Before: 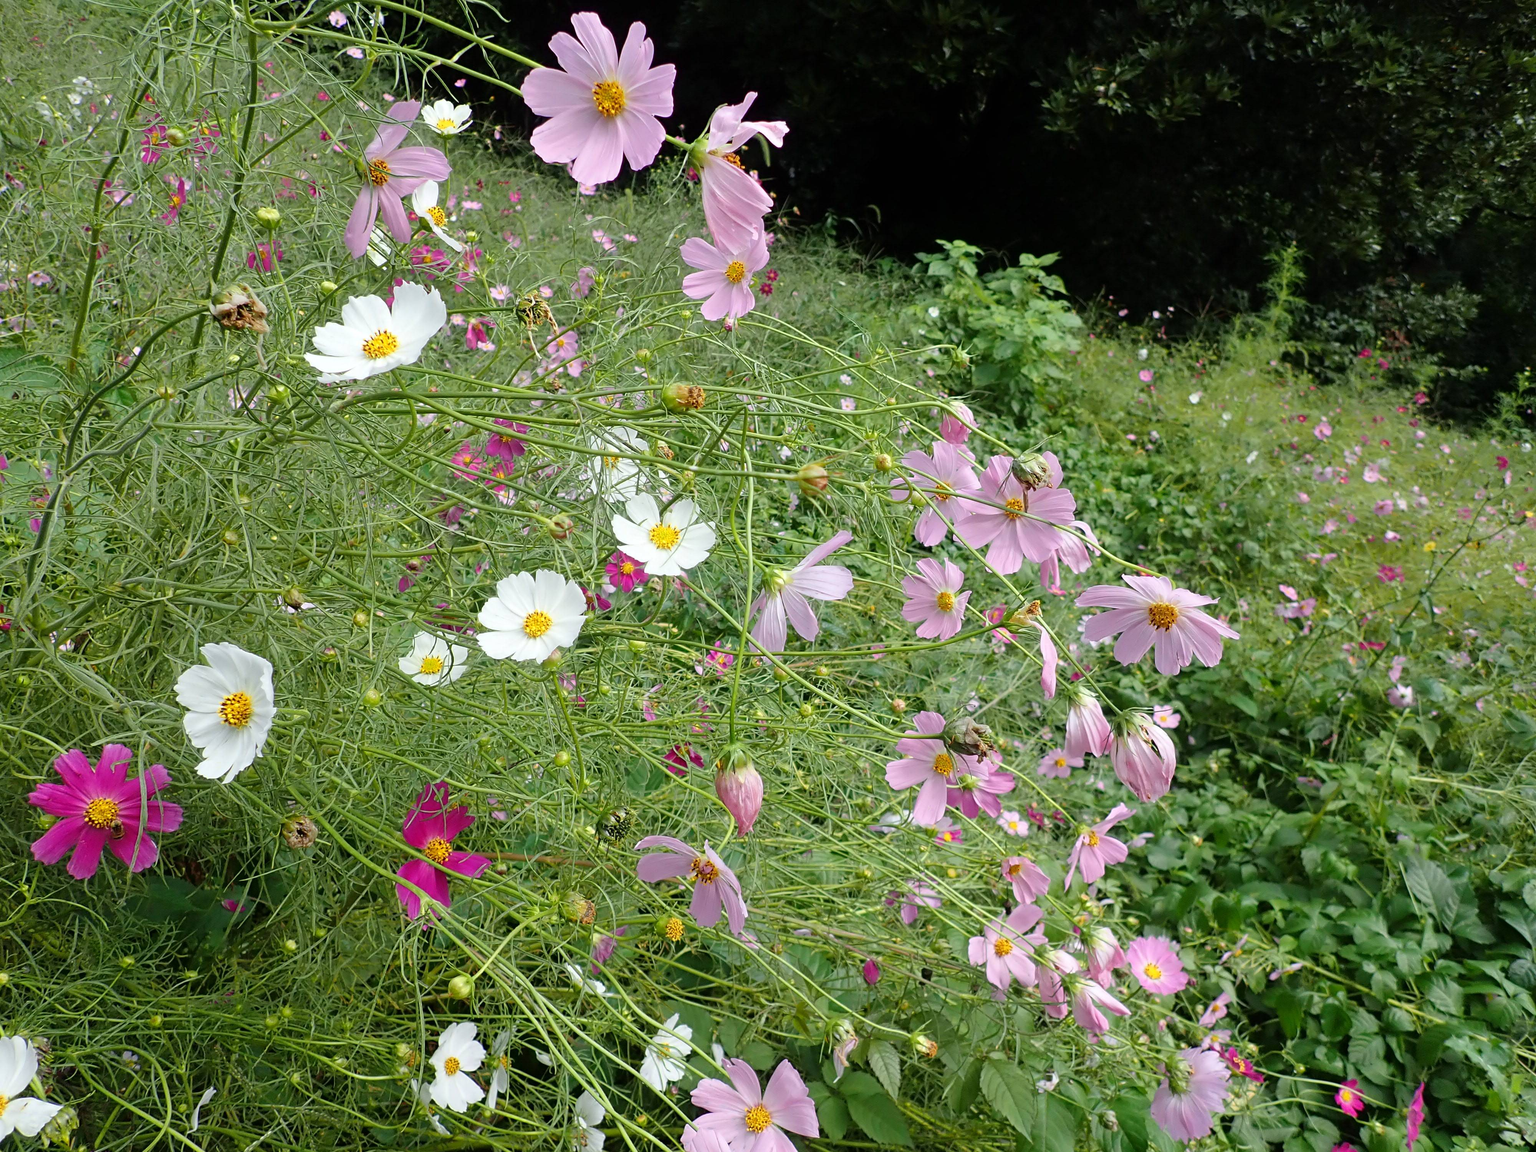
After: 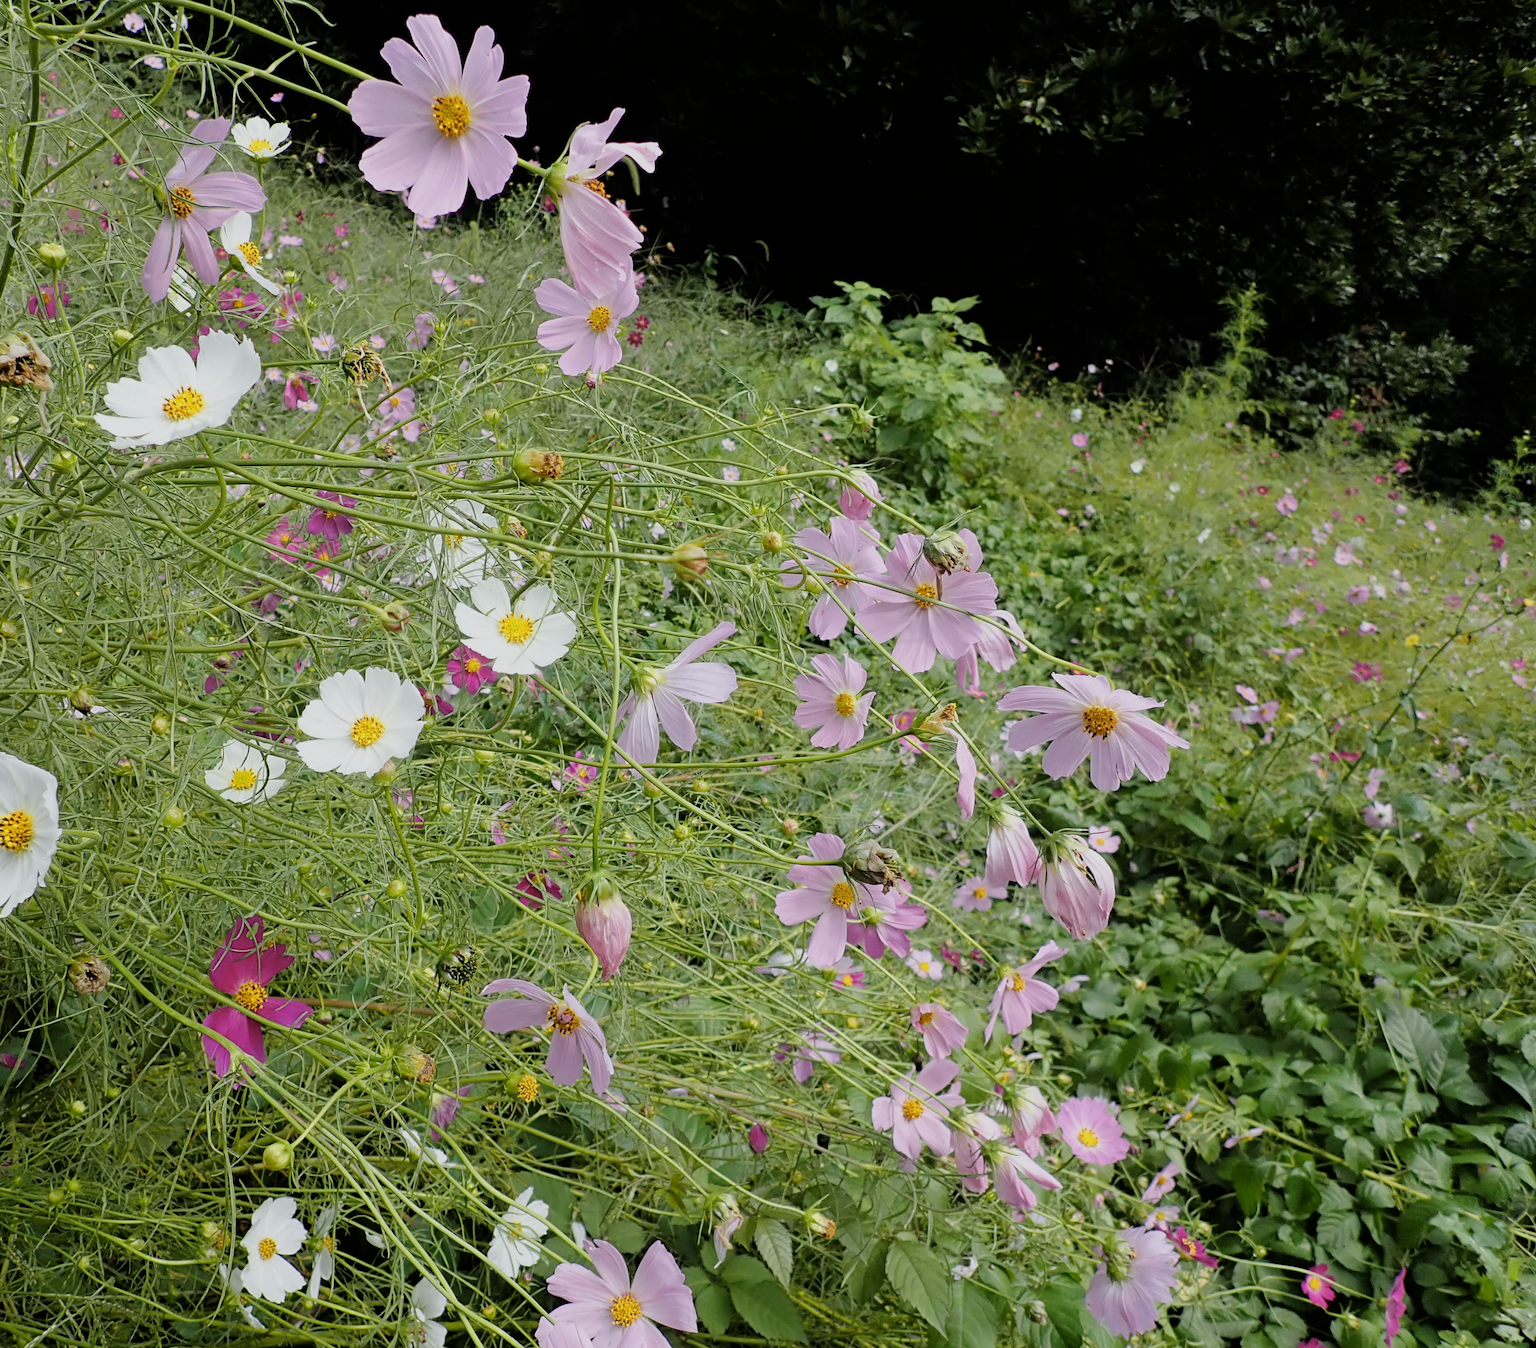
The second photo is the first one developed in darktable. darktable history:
filmic rgb: white relative exposure 3.8 EV, hardness 4.35
crop and rotate: left 14.584%
color contrast: green-magenta contrast 0.81
